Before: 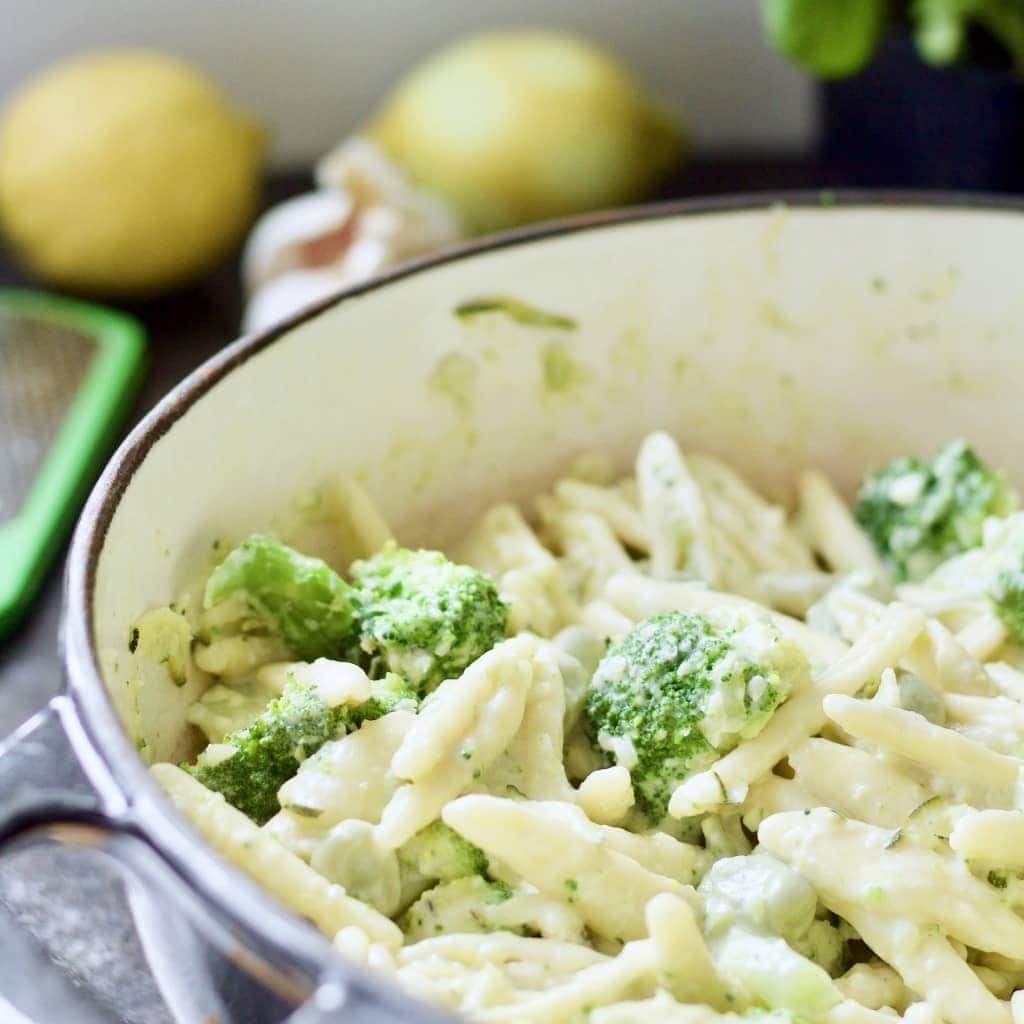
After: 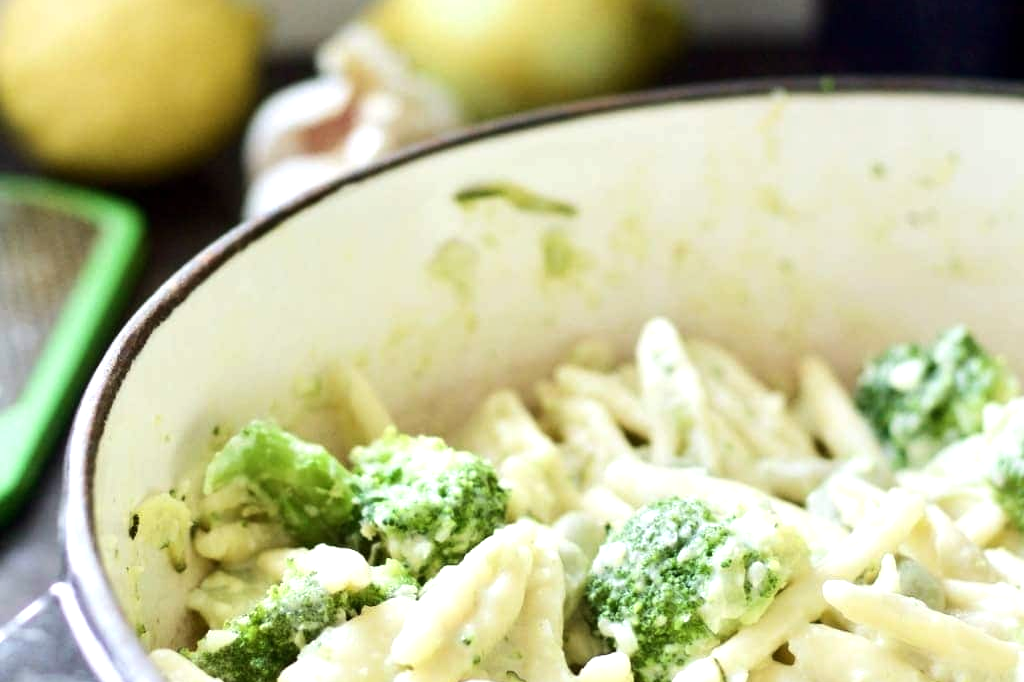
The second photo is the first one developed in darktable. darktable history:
crop: top 11.166%, bottom 22.168%
tone equalizer: -8 EV -0.417 EV, -7 EV -0.389 EV, -6 EV -0.333 EV, -5 EV -0.222 EV, -3 EV 0.222 EV, -2 EV 0.333 EV, -1 EV 0.389 EV, +0 EV 0.417 EV, edges refinement/feathering 500, mask exposure compensation -1.57 EV, preserve details no
